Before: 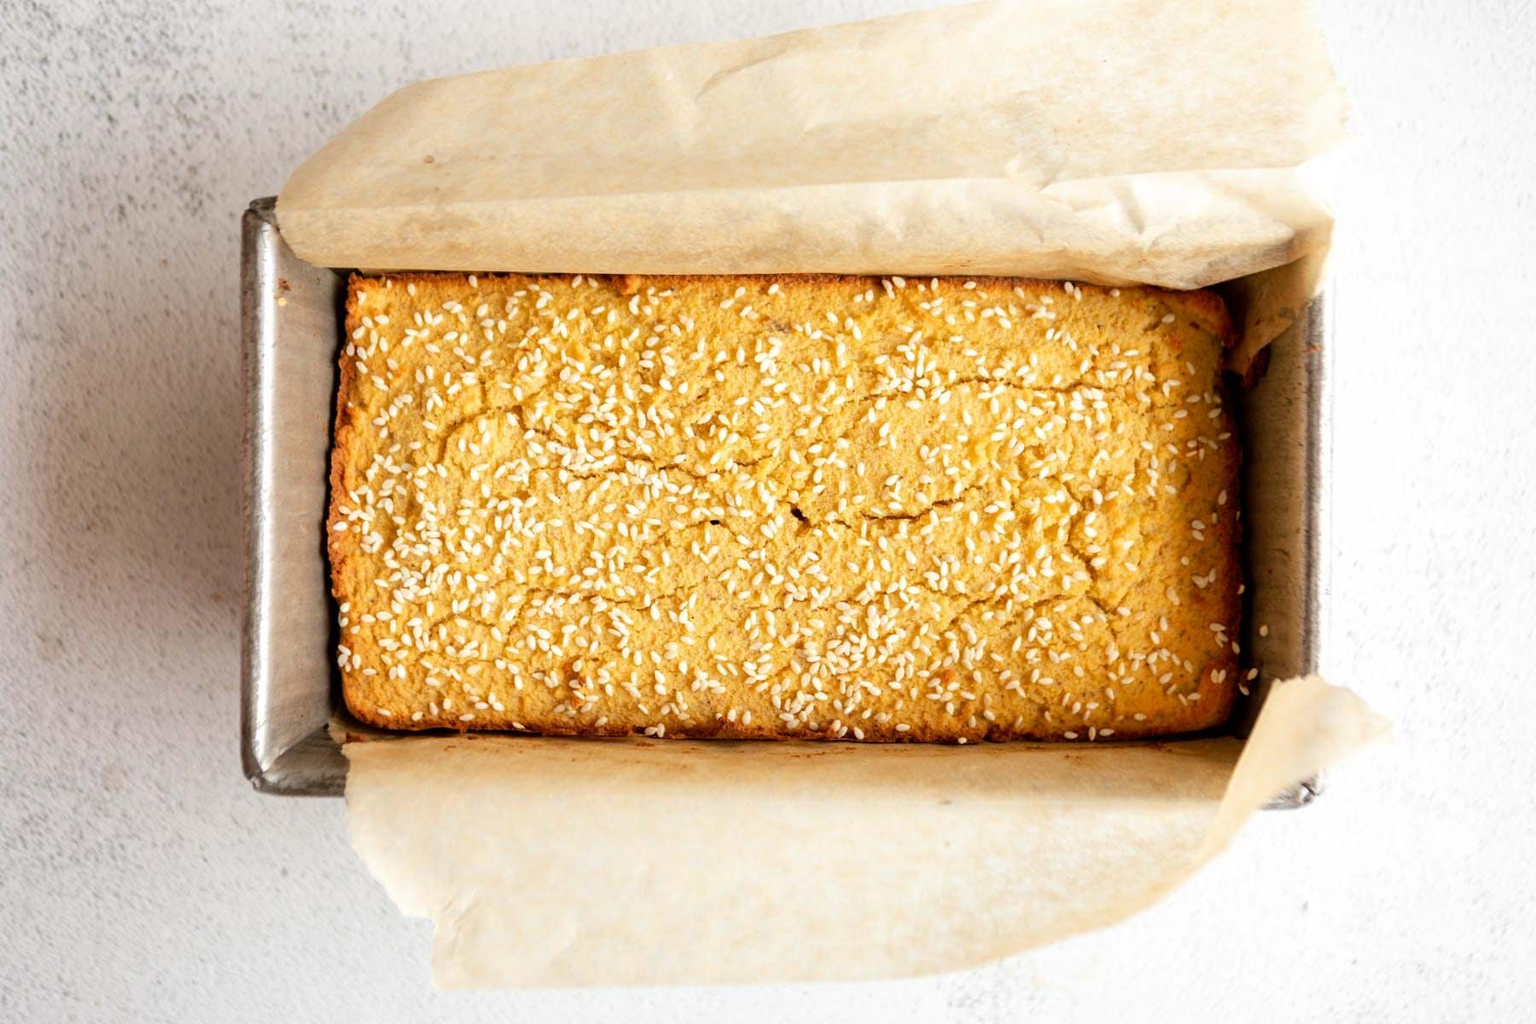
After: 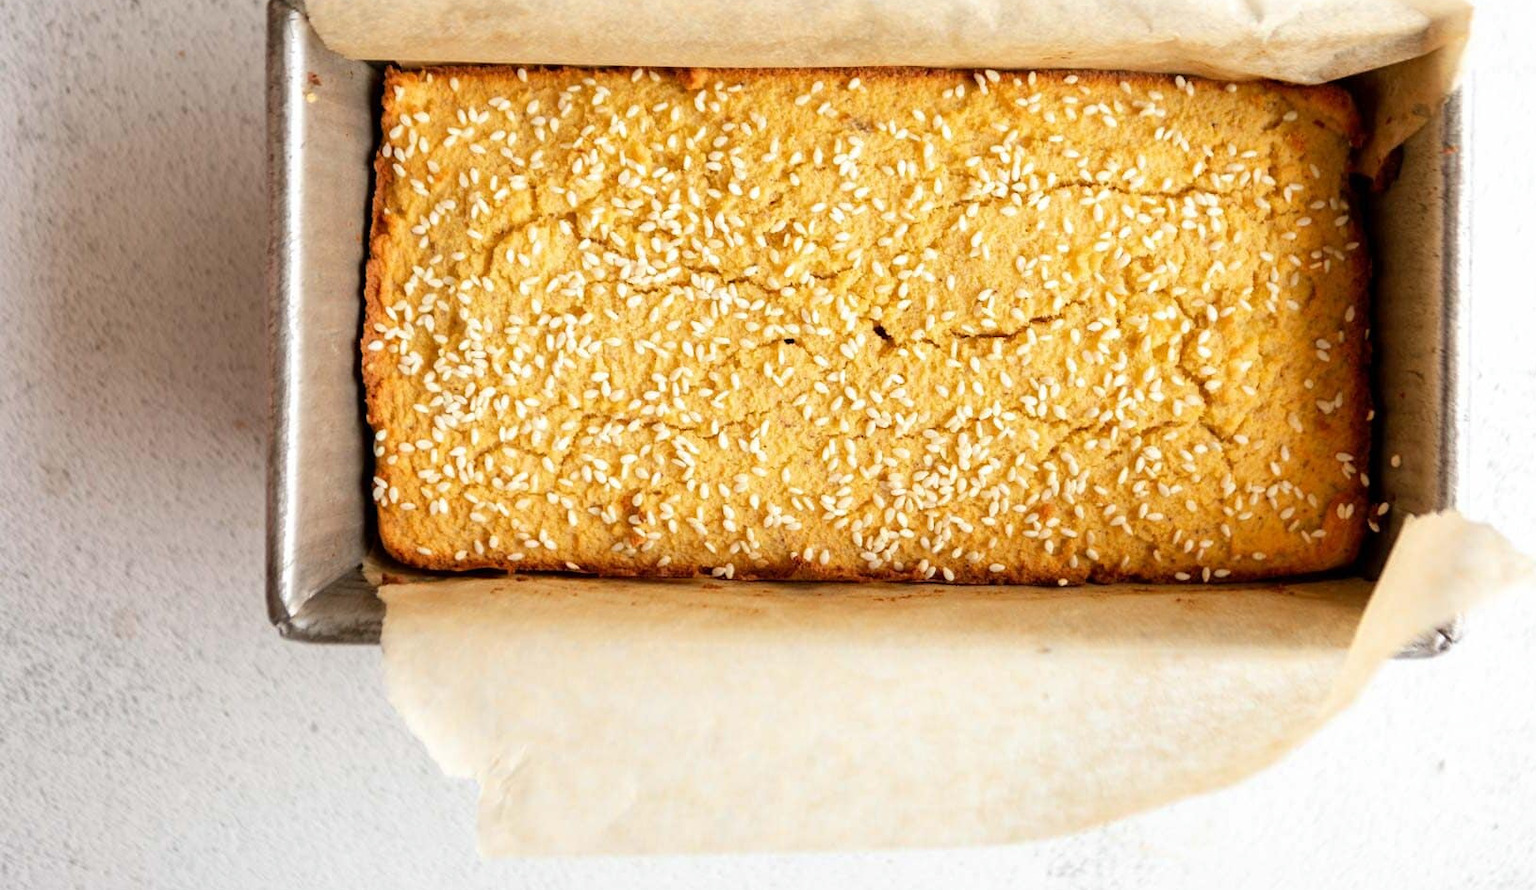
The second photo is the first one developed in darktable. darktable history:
crop: top 20.916%, right 9.437%, bottom 0.316%
color correction: highlights a* -0.182, highlights b* -0.124
